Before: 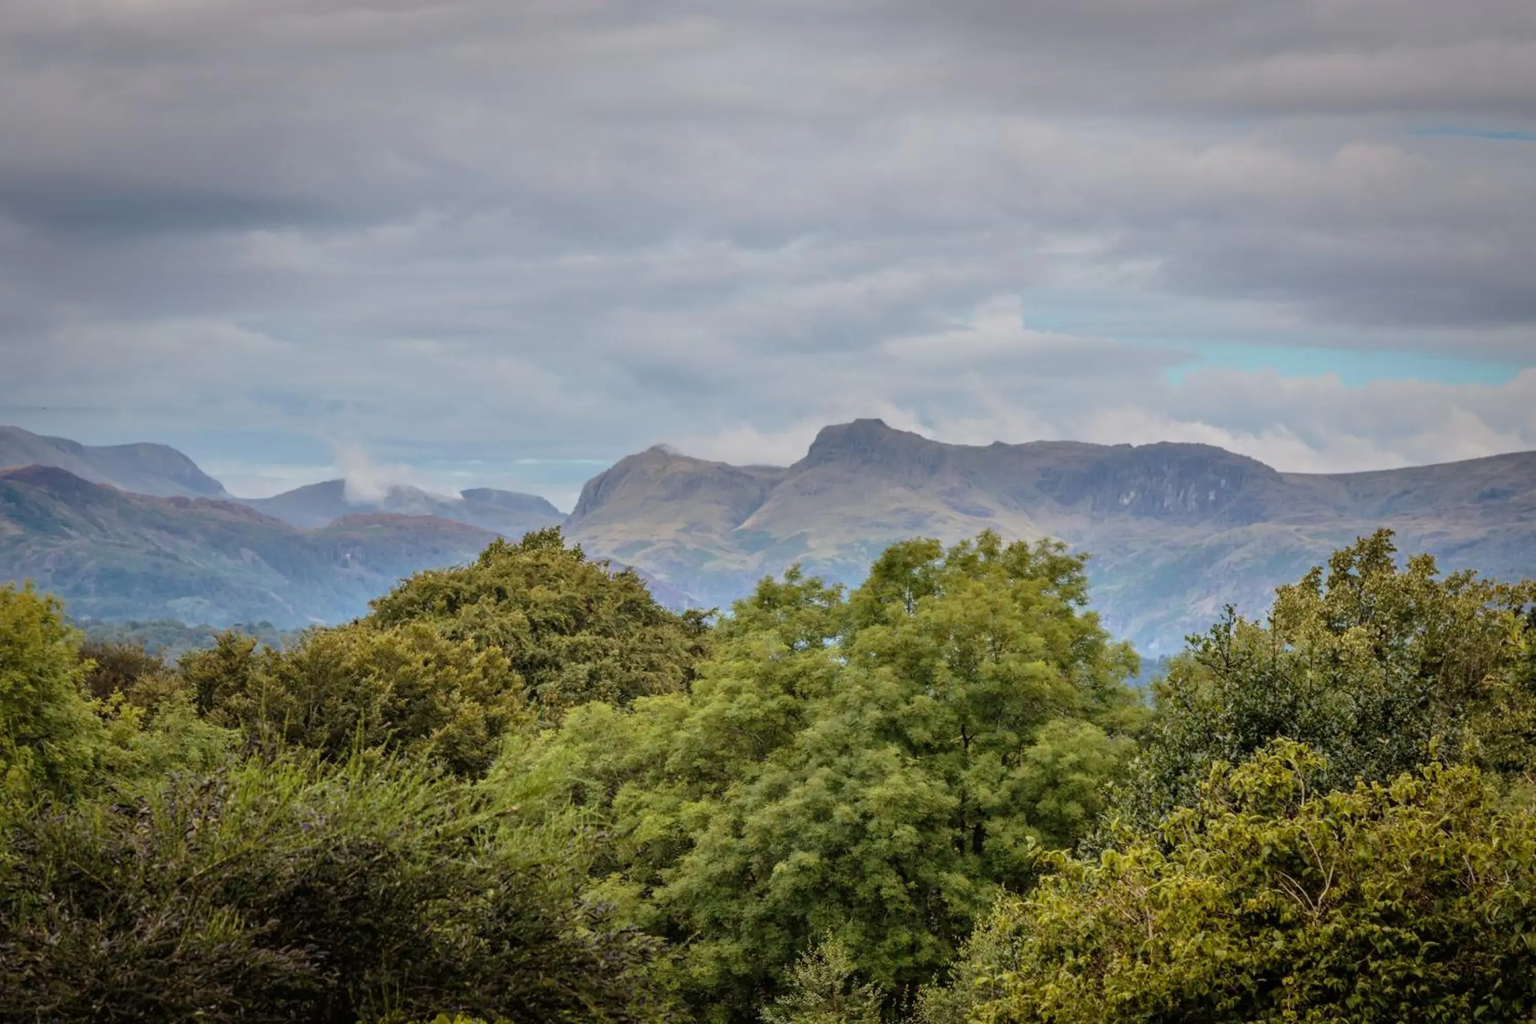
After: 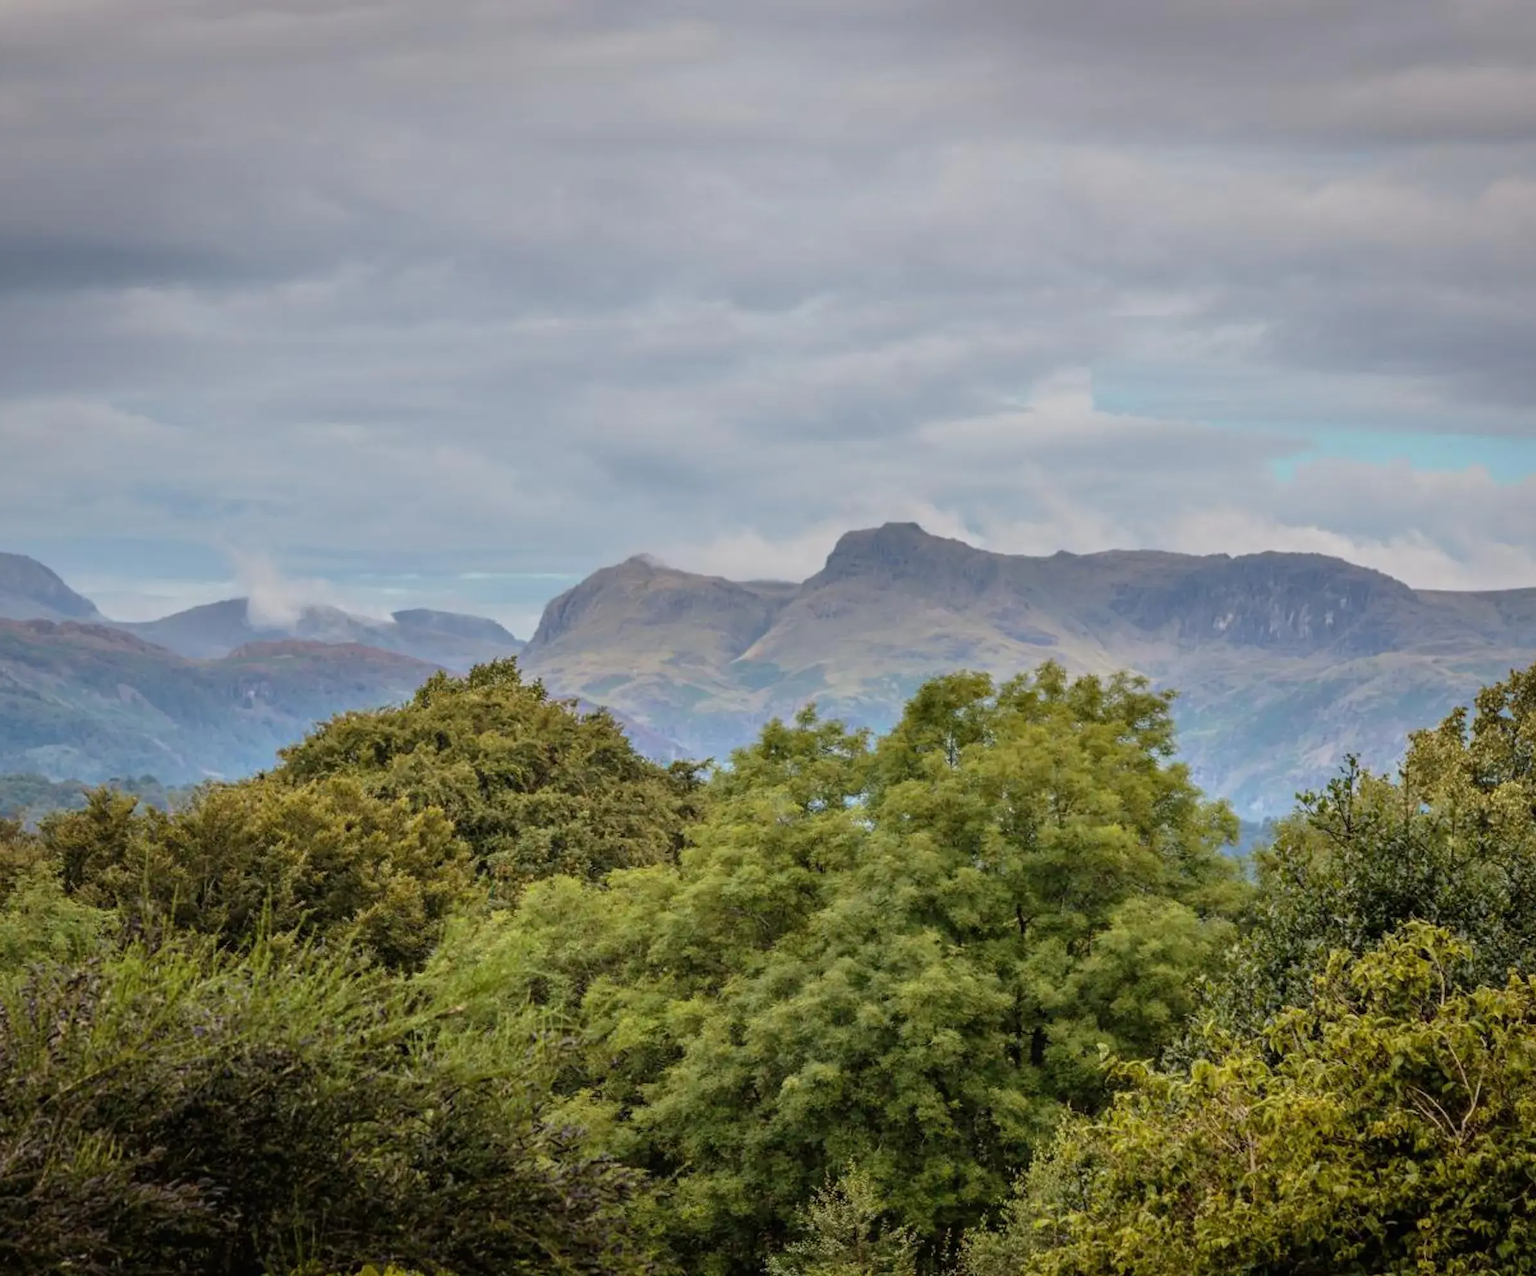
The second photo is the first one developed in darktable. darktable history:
crop and rotate: left 9.549%, right 10.283%
